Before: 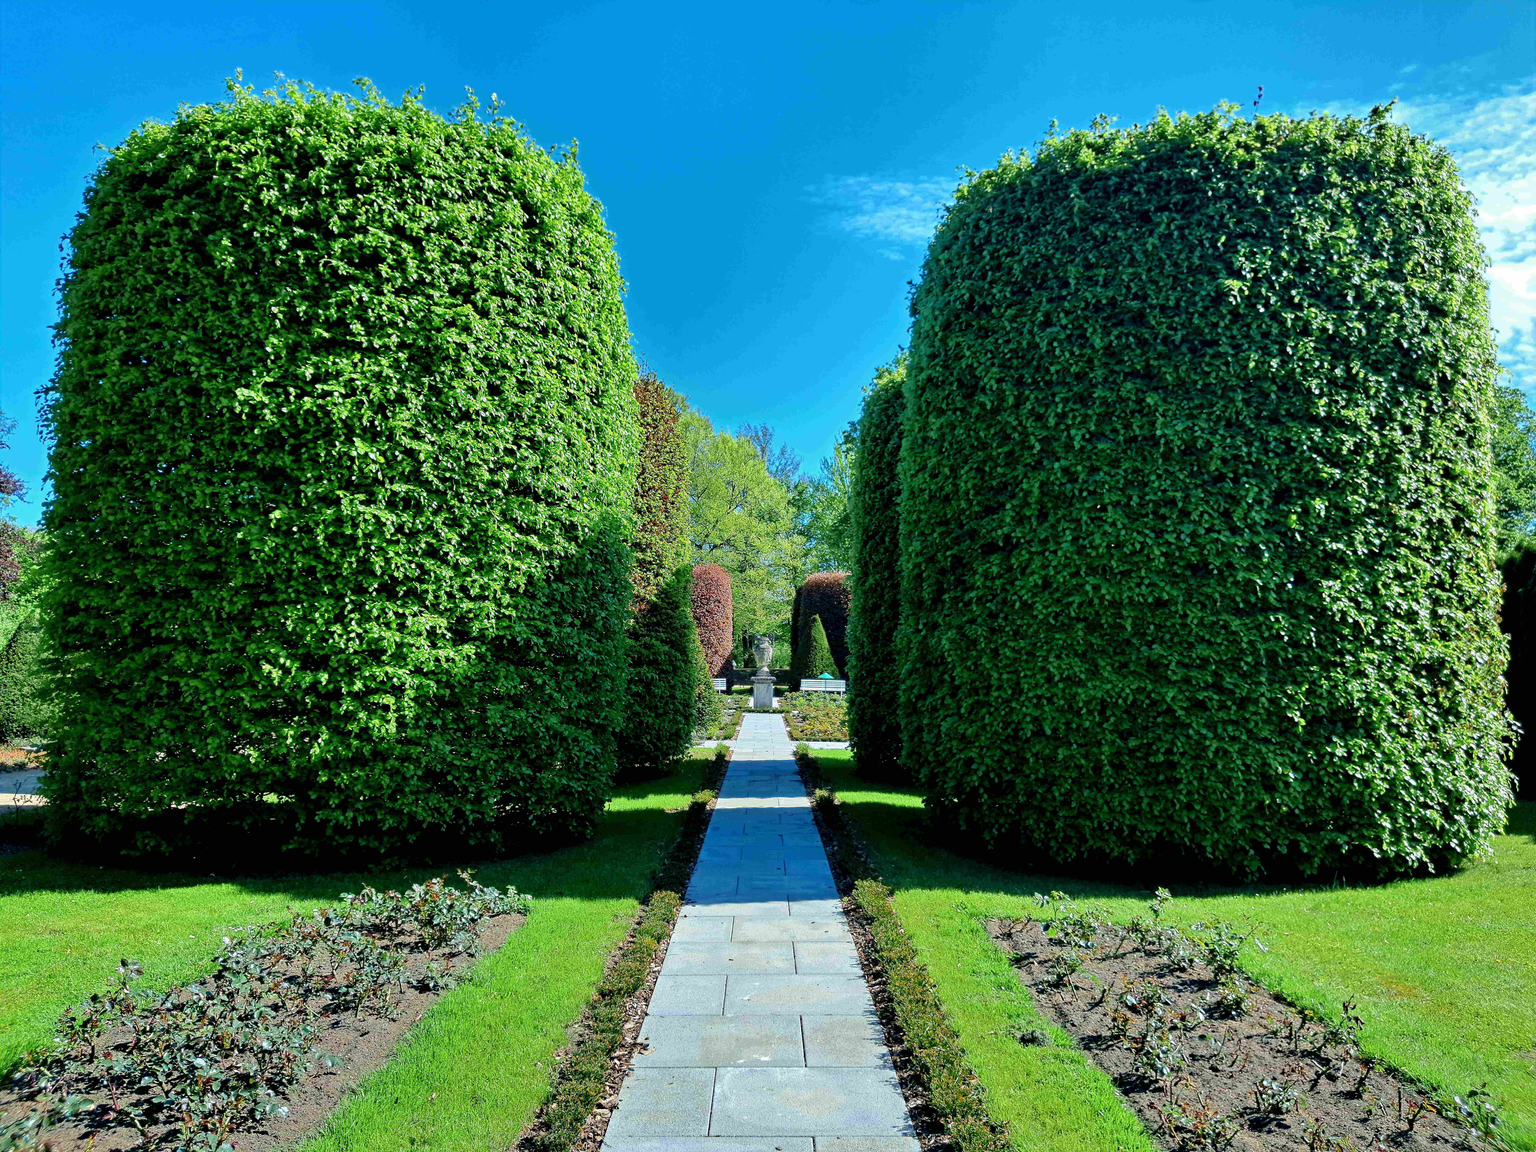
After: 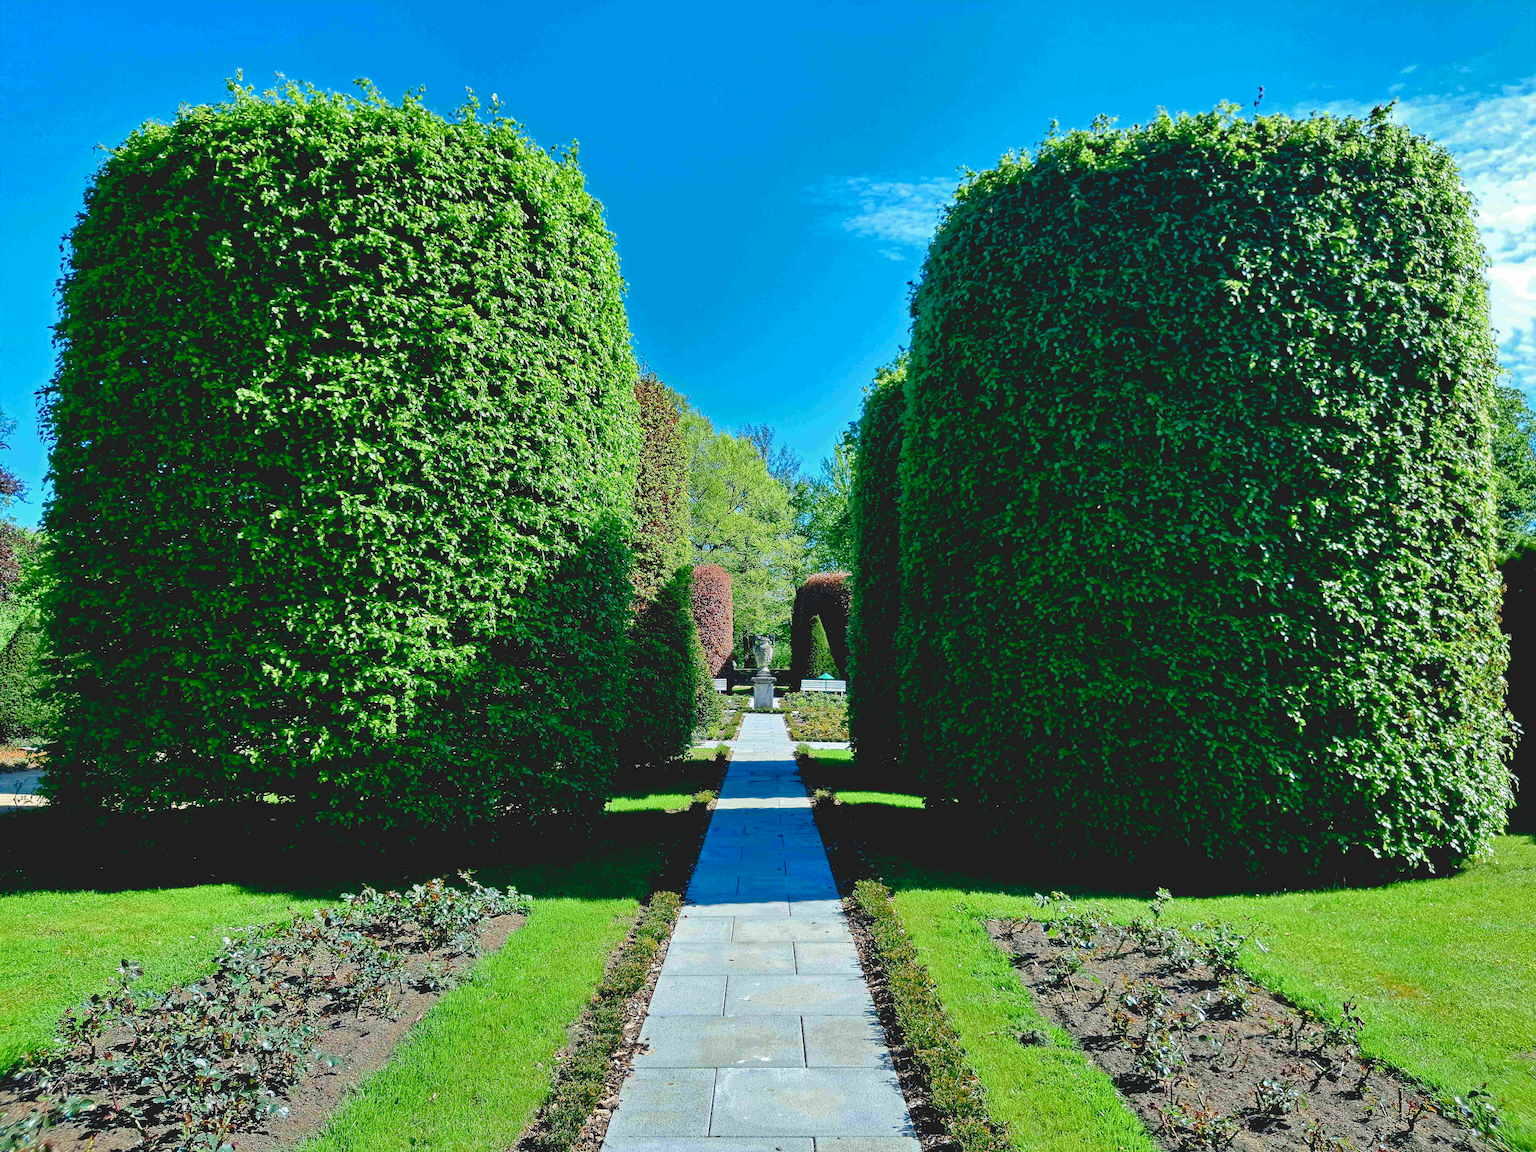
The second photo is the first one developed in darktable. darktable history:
color balance rgb: perceptual saturation grading › global saturation 20%, perceptual saturation grading › highlights -25.008%, perceptual saturation grading › shadows 26.151%
tone curve: curves: ch0 [(0.122, 0.111) (1, 1)], preserve colors none
